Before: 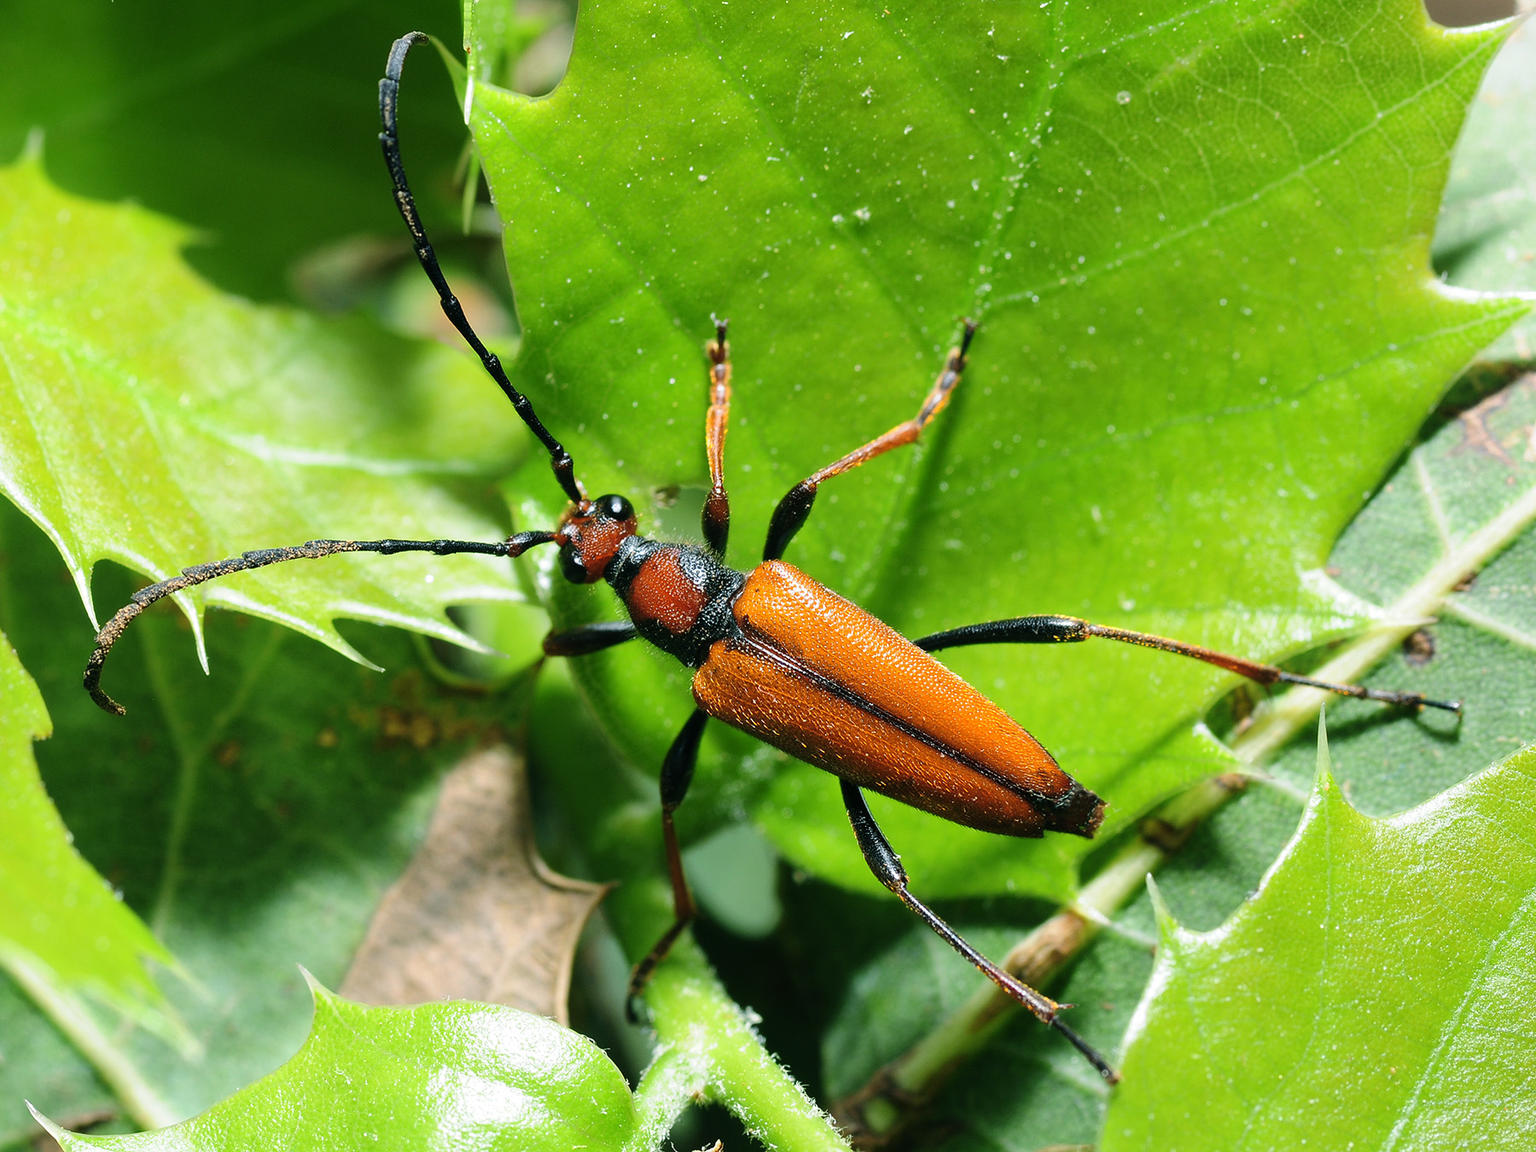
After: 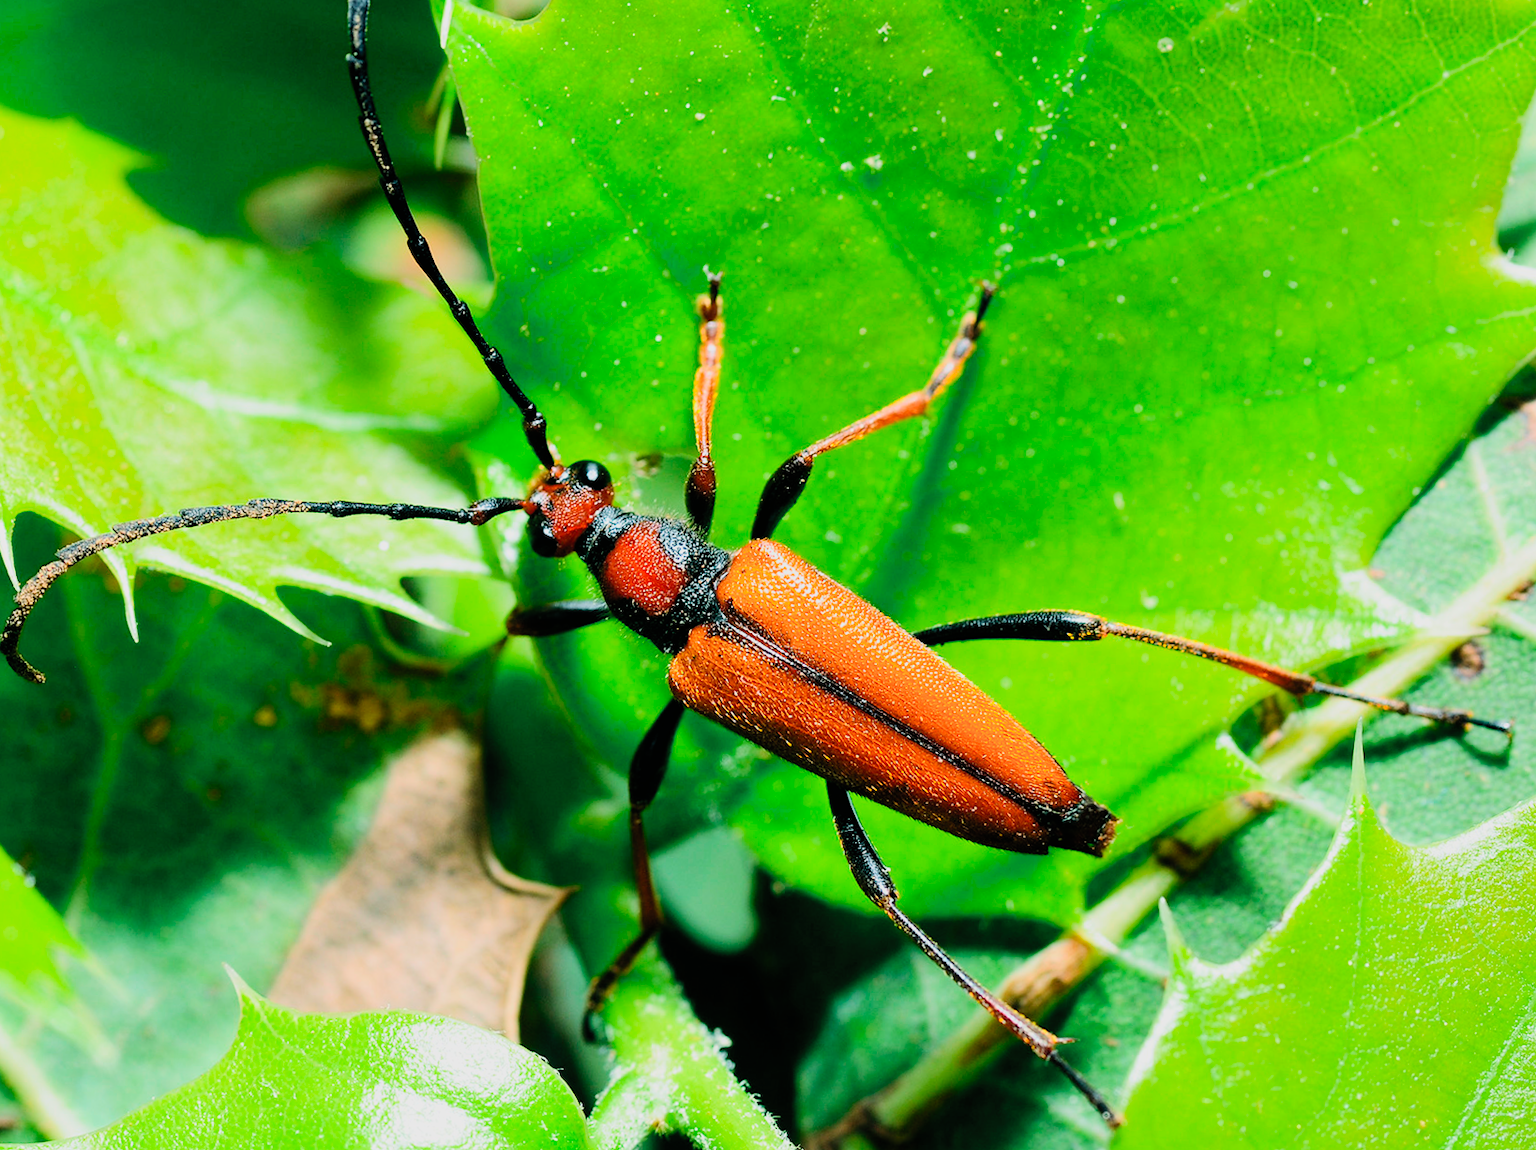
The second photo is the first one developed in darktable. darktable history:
filmic rgb: black relative exposure -7.65 EV, white relative exposure 4.56 EV, hardness 3.61
contrast brightness saturation: contrast 0.196, brightness 0.16, saturation 0.228
crop and rotate: angle -2.08°, left 3.106%, top 3.988%, right 1.55%, bottom 0.729%
